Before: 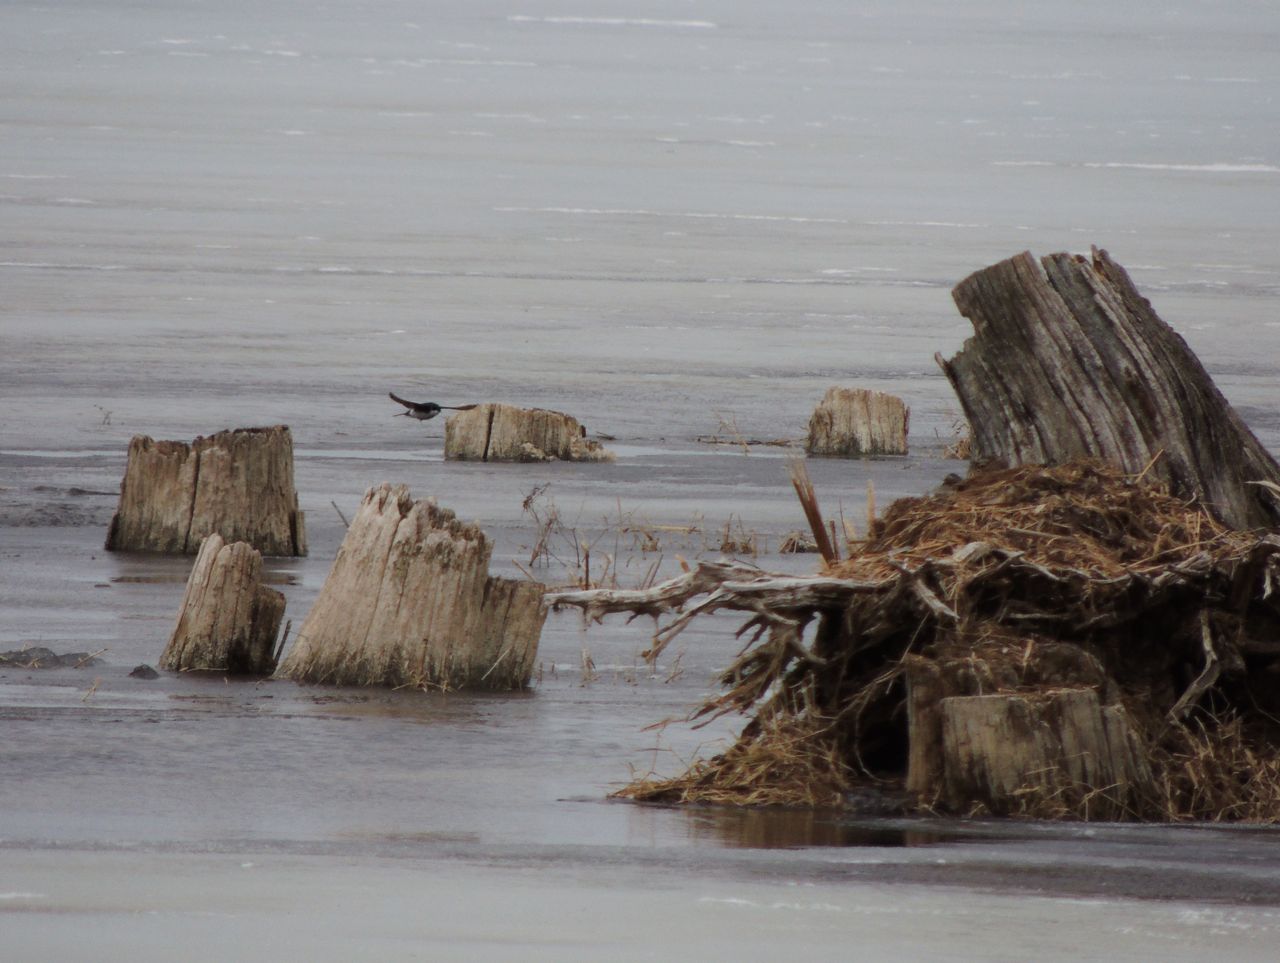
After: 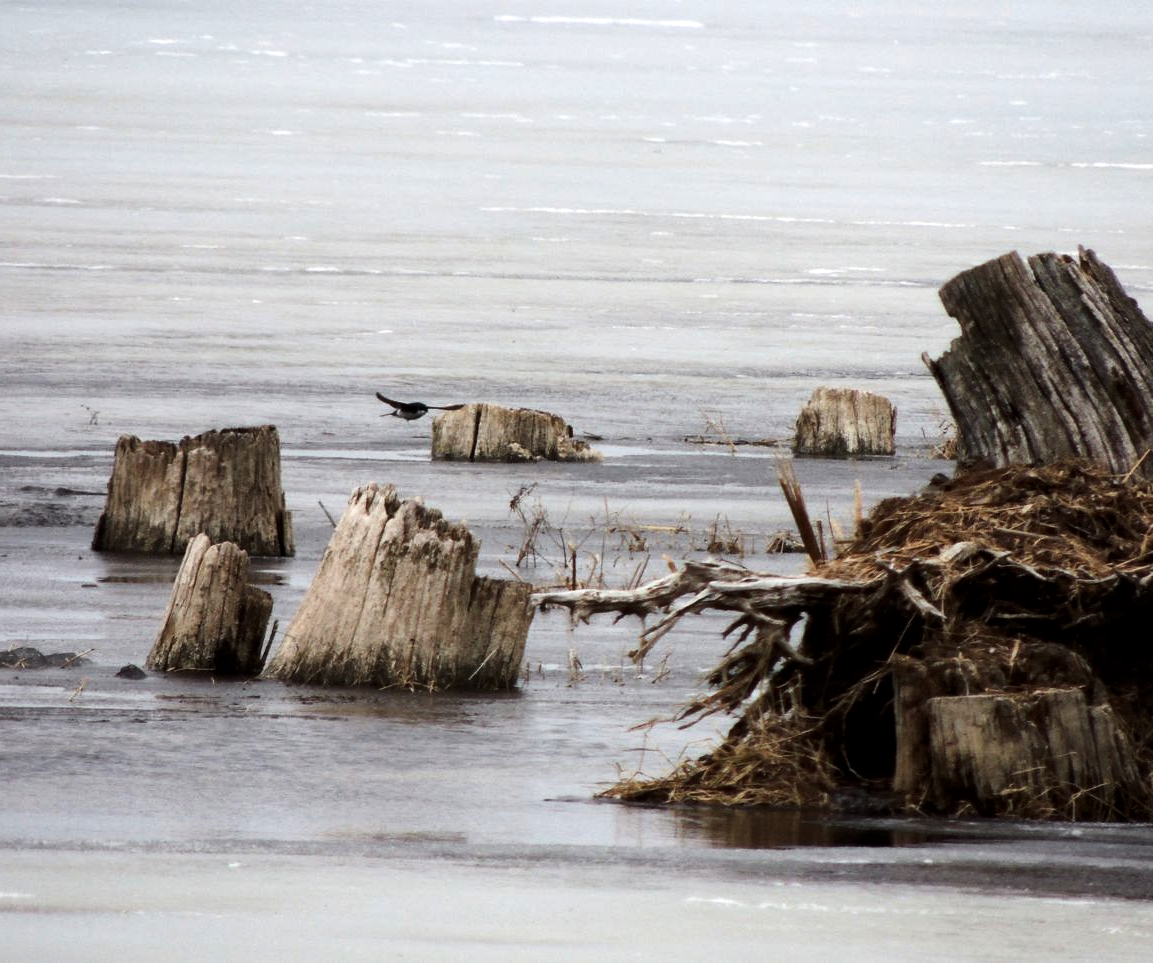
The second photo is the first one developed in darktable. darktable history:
crop and rotate: left 1.088%, right 8.807%
local contrast: mode bilateral grid, contrast 20, coarseness 50, detail 120%, midtone range 0.2
tone equalizer: -8 EV -1.08 EV, -7 EV -1.01 EV, -6 EV -0.867 EV, -5 EV -0.578 EV, -3 EV 0.578 EV, -2 EV 0.867 EV, -1 EV 1.01 EV, +0 EV 1.08 EV, edges refinement/feathering 500, mask exposure compensation -1.57 EV, preserve details no
